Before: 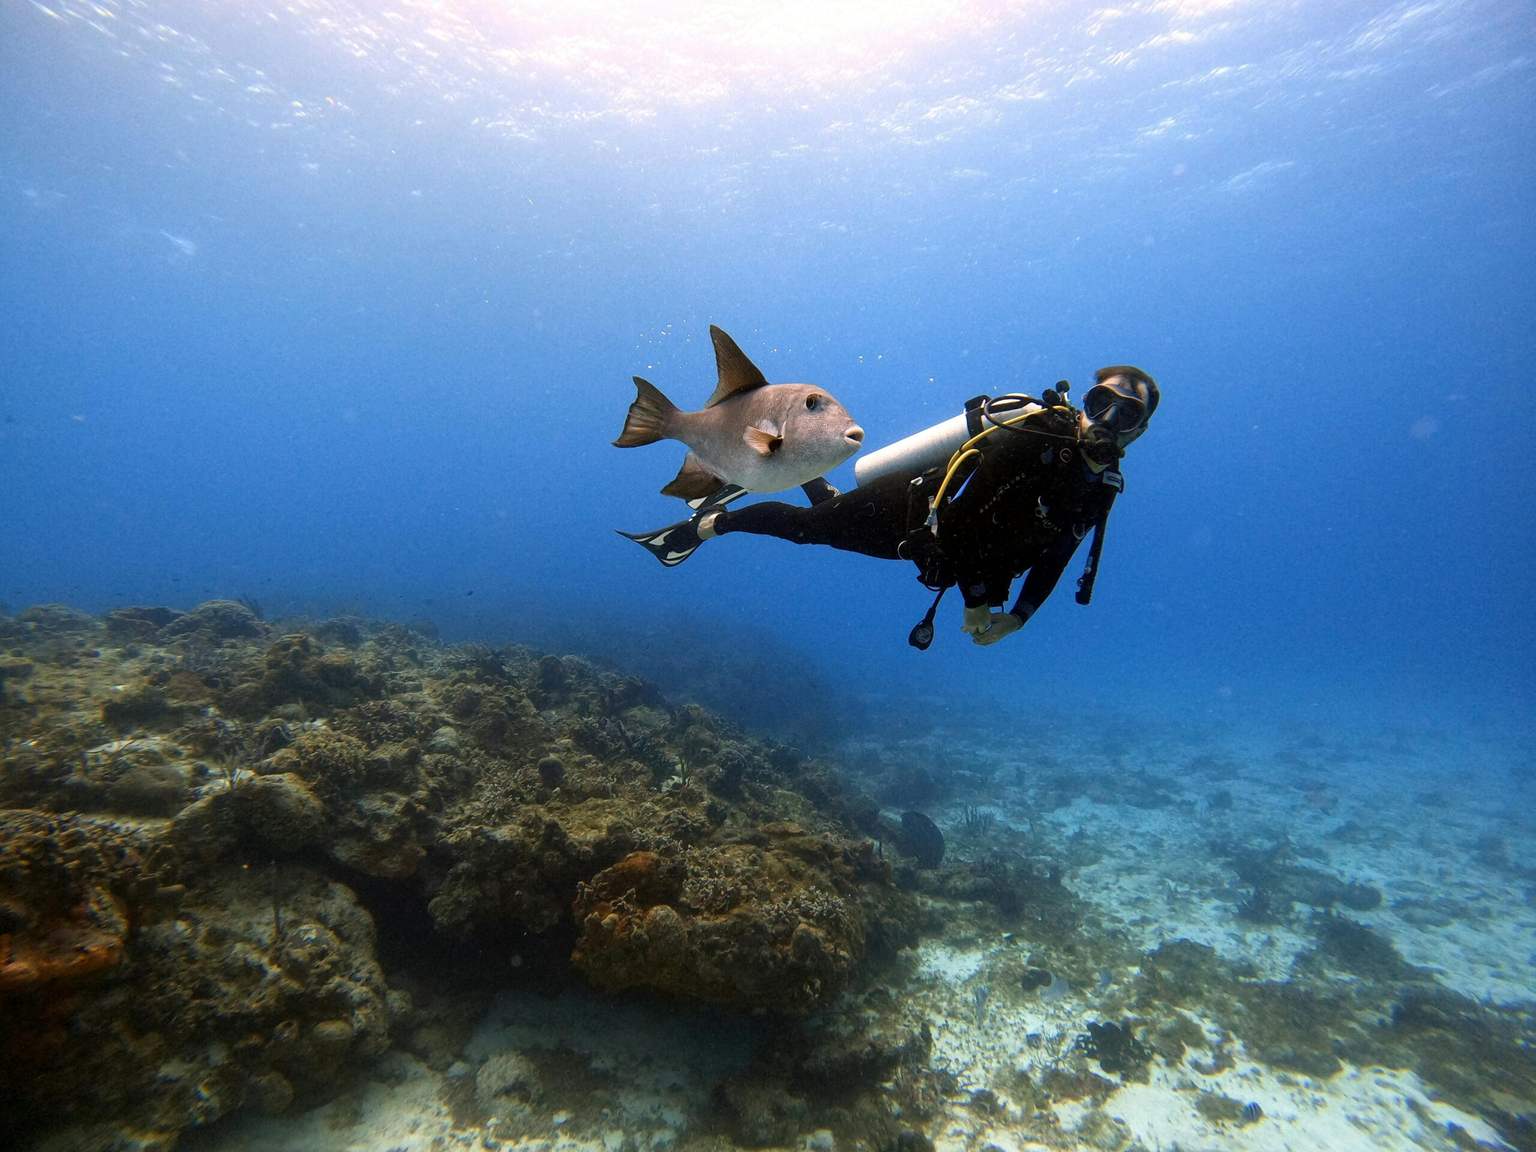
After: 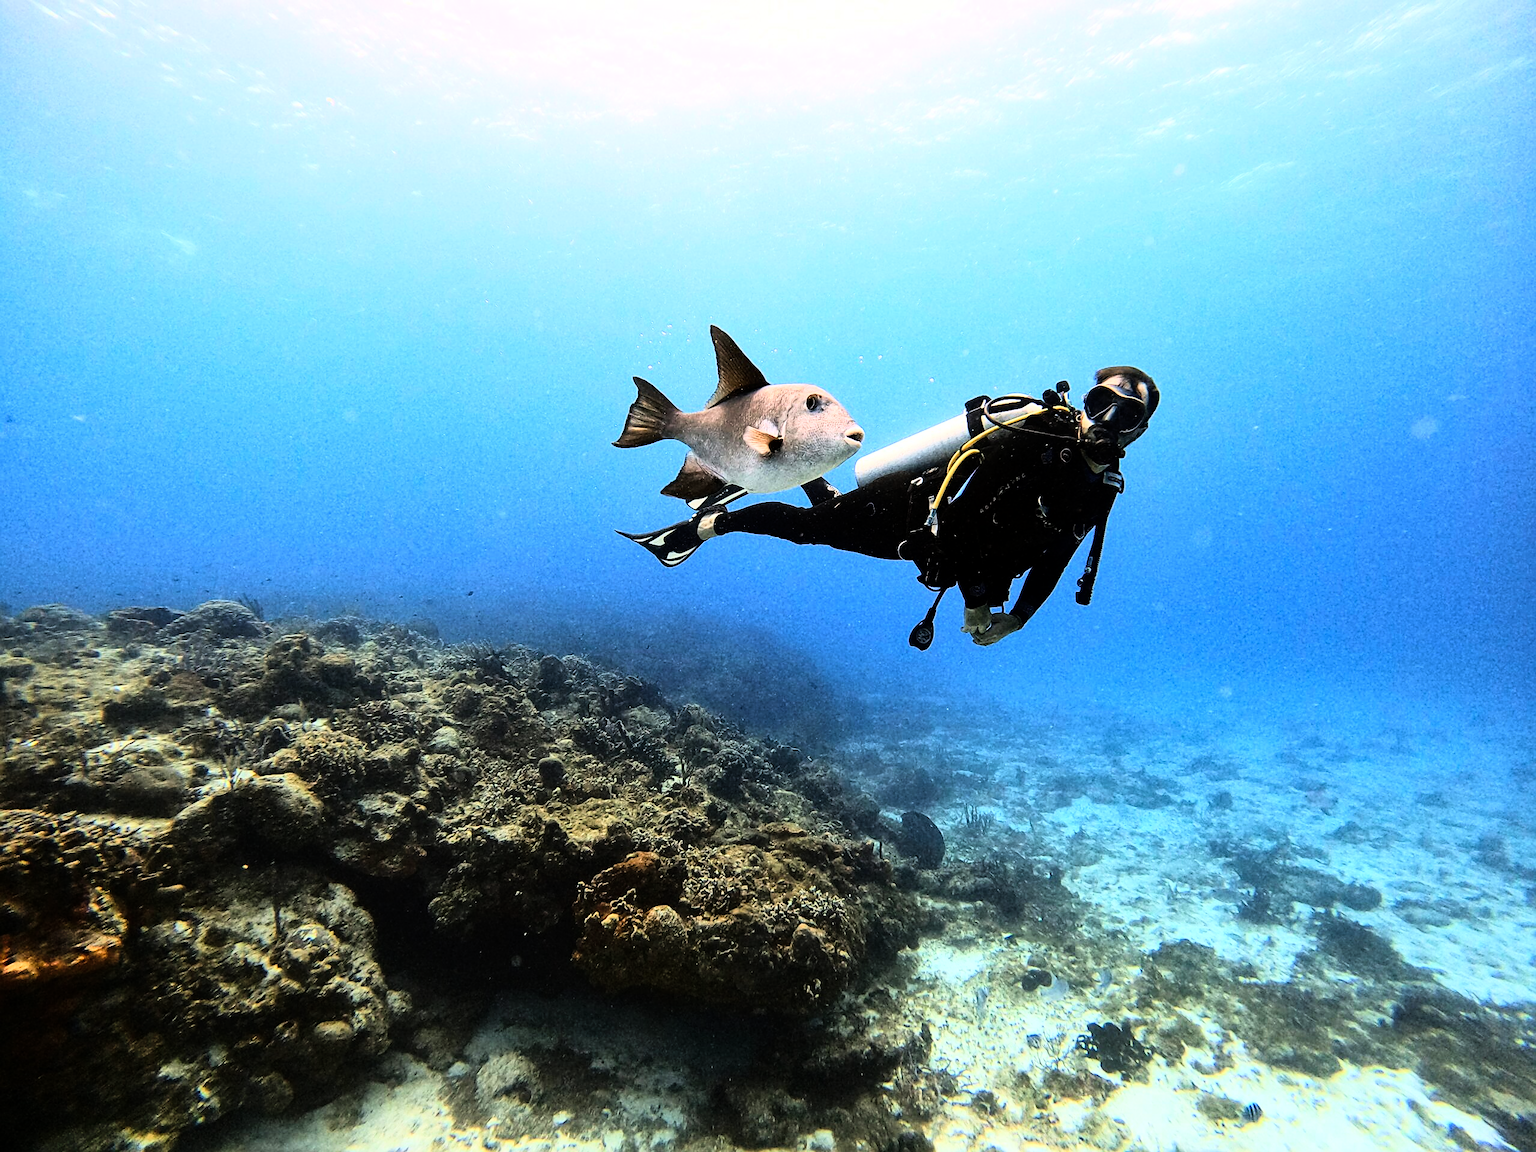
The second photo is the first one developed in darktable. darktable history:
shadows and highlights: shadows 49, highlights -41, soften with gaussian
sharpen: on, module defaults
rgb curve: curves: ch0 [(0, 0) (0.21, 0.15) (0.24, 0.21) (0.5, 0.75) (0.75, 0.96) (0.89, 0.99) (1, 1)]; ch1 [(0, 0.02) (0.21, 0.13) (0.25, 0.2) (0.5, 0.67) (0.75, 0.9) (0.89, 0.97) (1, 1)]; ch2 [(0, 0.02) (0.21, 0.13) (0.25, 0.2) (0.5, 0.67) (0.75, 0.9) (0.89, 0.97) (1, 1)], compensate middle gray true
